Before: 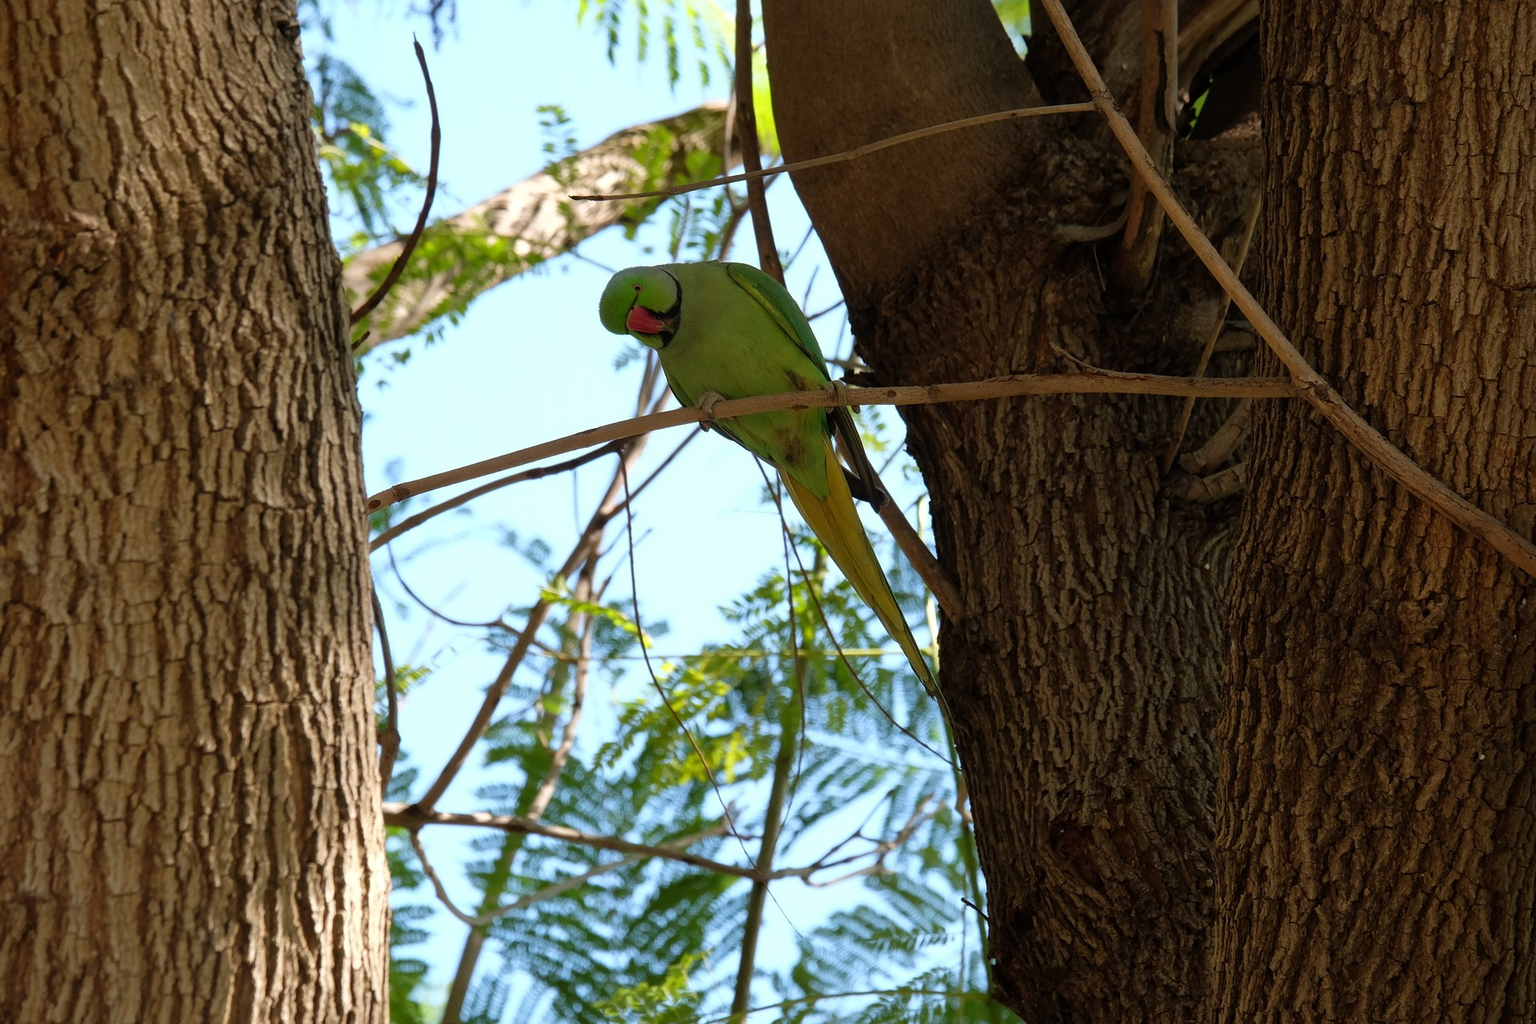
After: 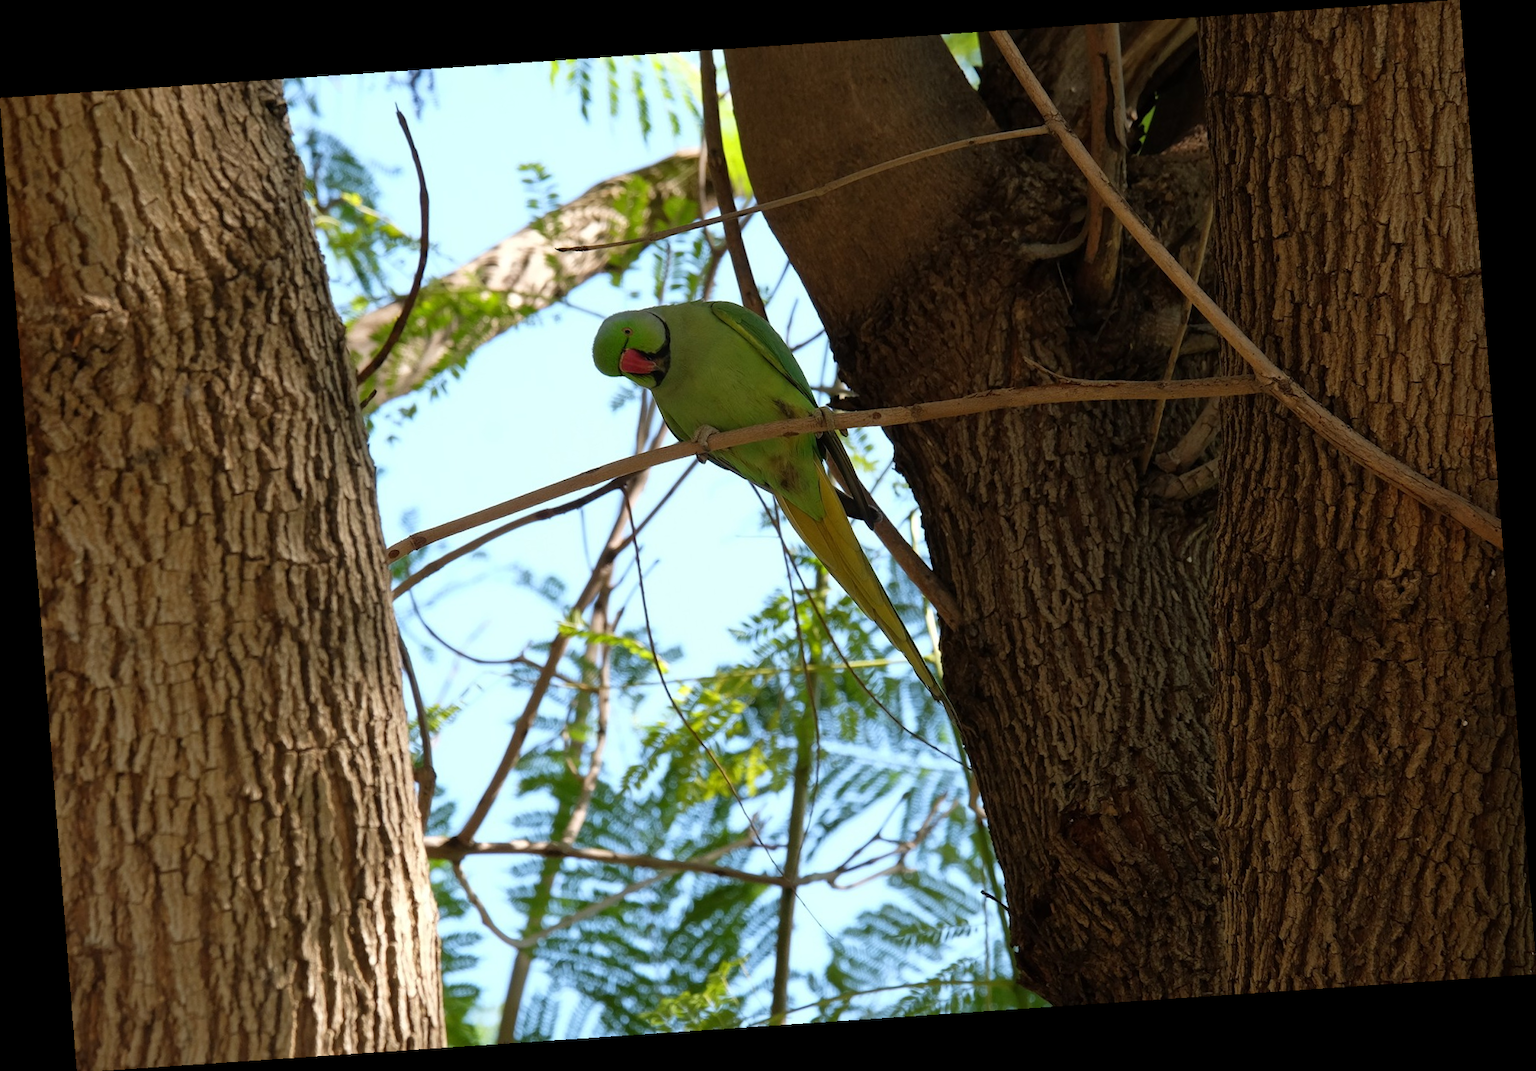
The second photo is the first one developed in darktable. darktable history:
rgb curve: mode RGB, independent channels
rotate and perspective: rotation -4.2°, shear 0.006, automatic cropping off
